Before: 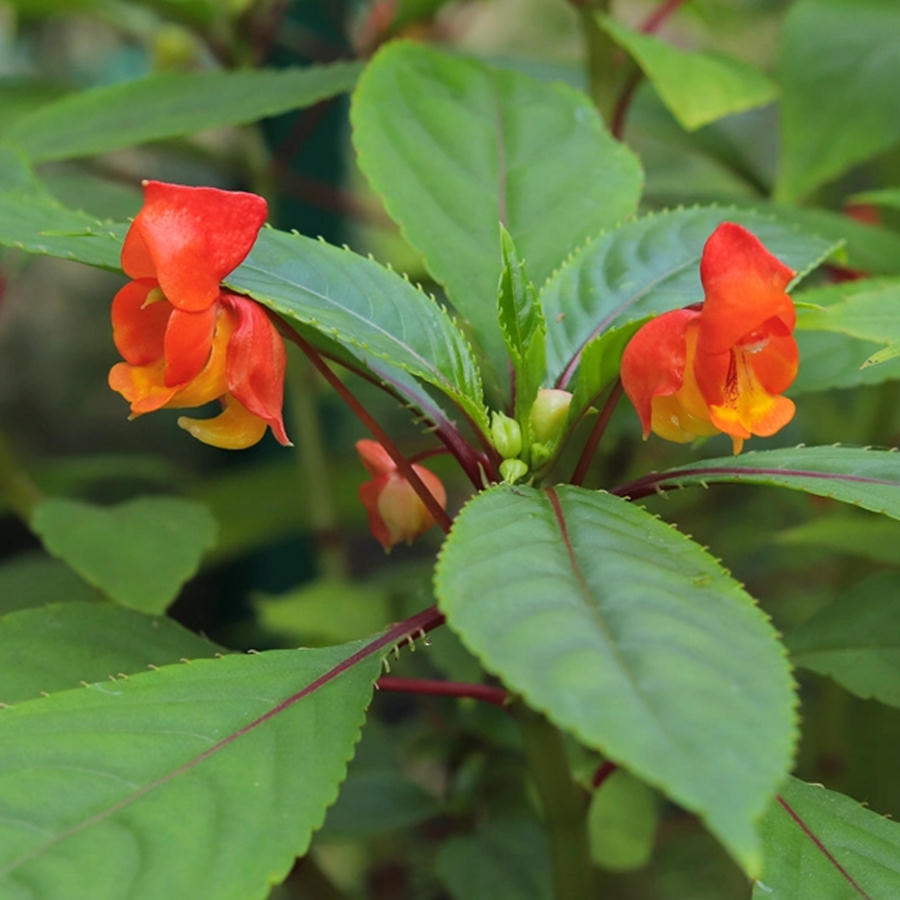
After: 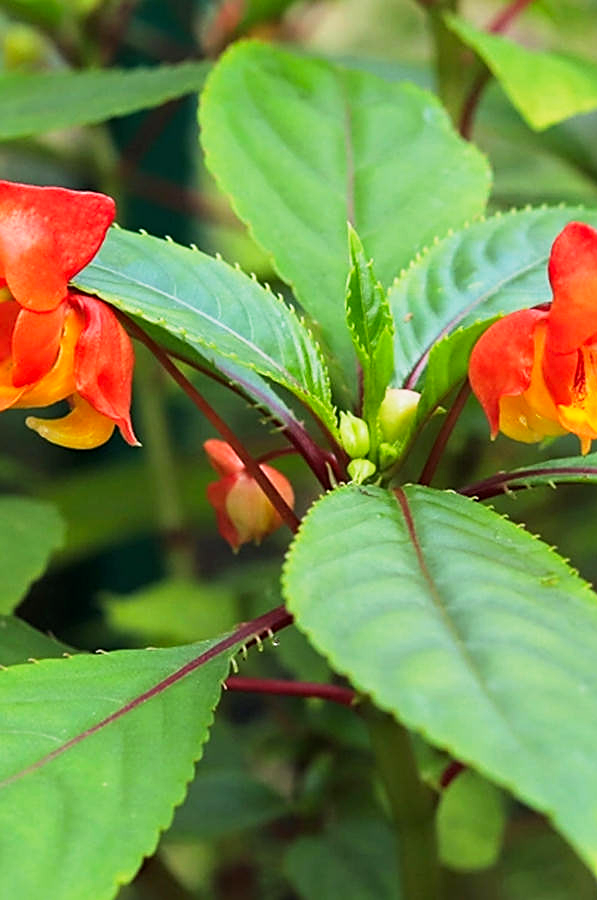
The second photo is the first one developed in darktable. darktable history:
crop: left 16.993%, right 16.646%
sharpen: amount 0.499
base curve: curves: ch0 [(0, 0) (0.005, 0.002) (0.193, 0.295) (0.399, 0.664) (0.75, 0.928) (1, 1)], preserve colors none
